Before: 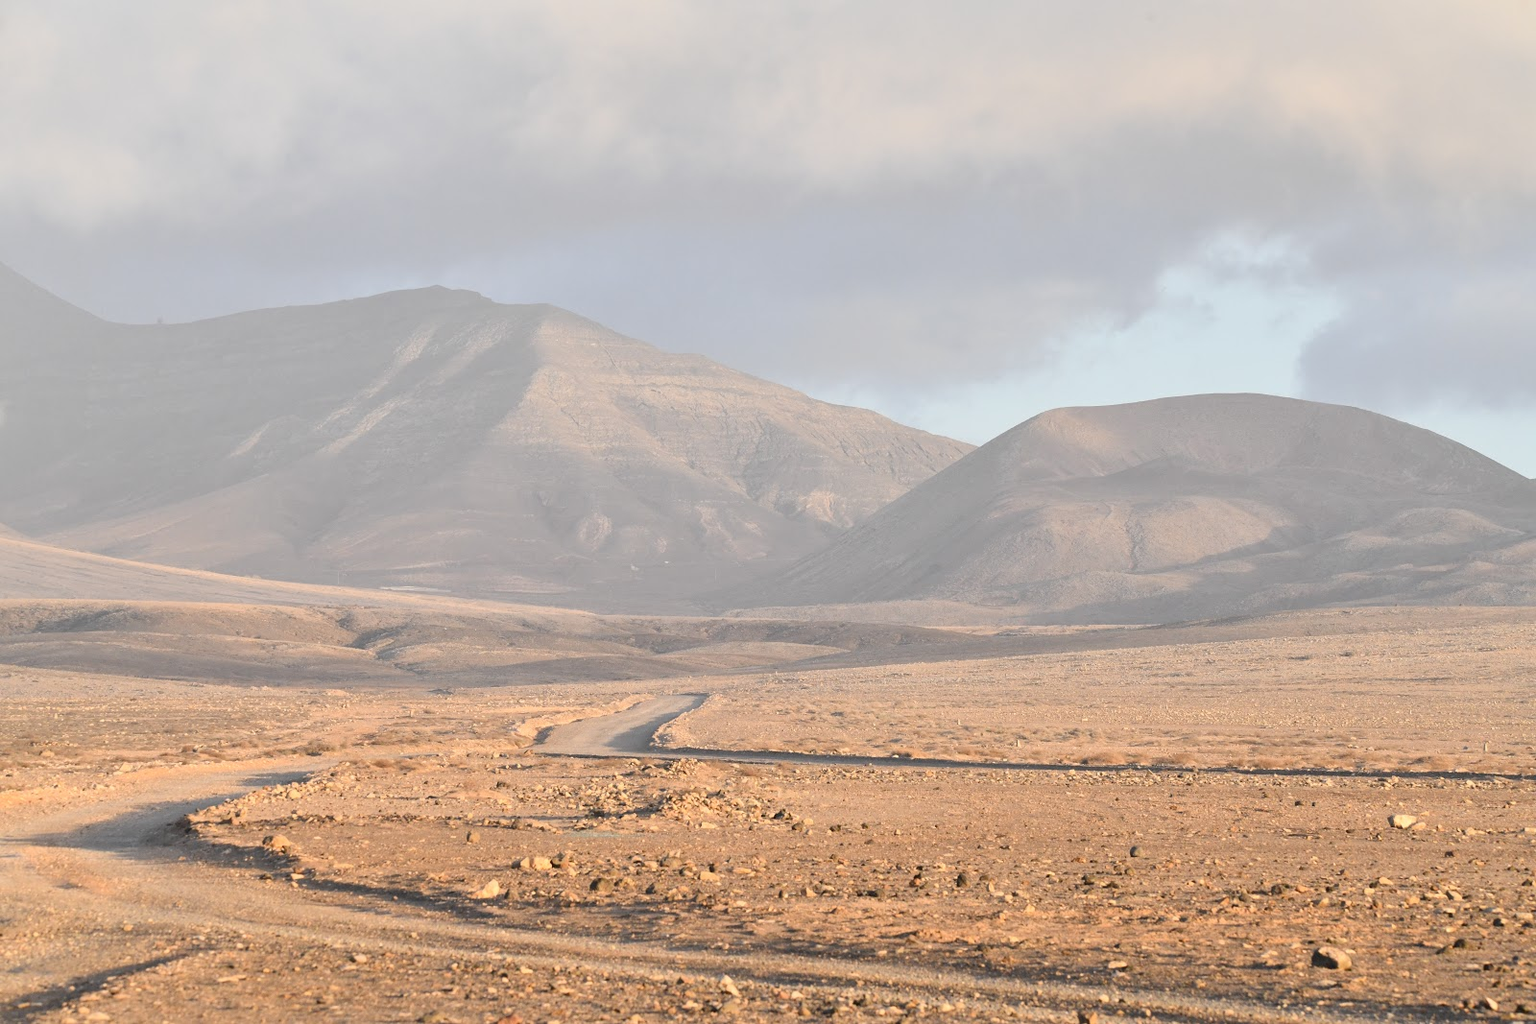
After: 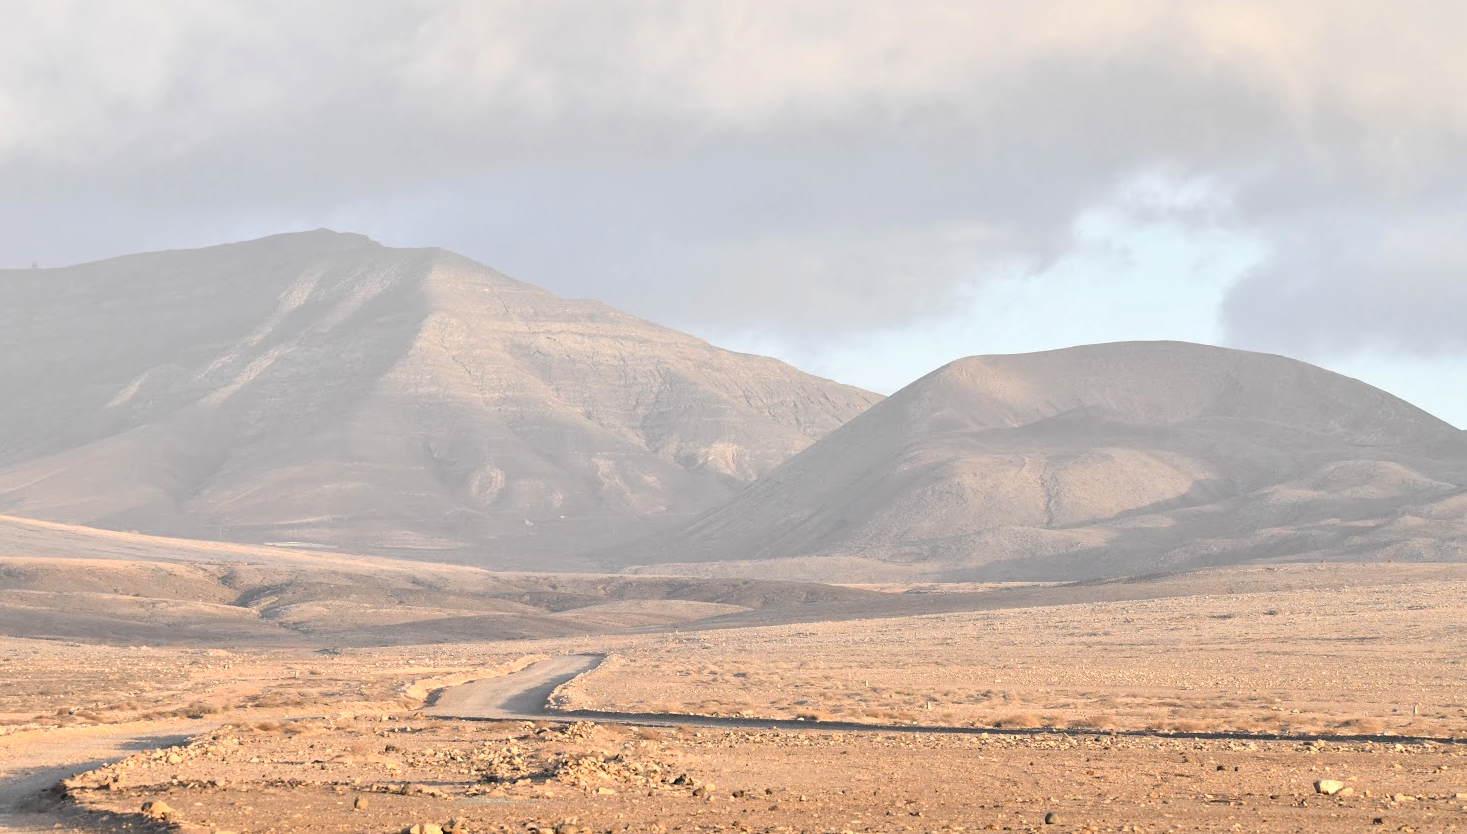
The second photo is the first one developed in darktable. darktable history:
crop: left 8.264%, top 6.53%, bottom 15.274%
levels: levels [0.062, 0.494, 0.925]
